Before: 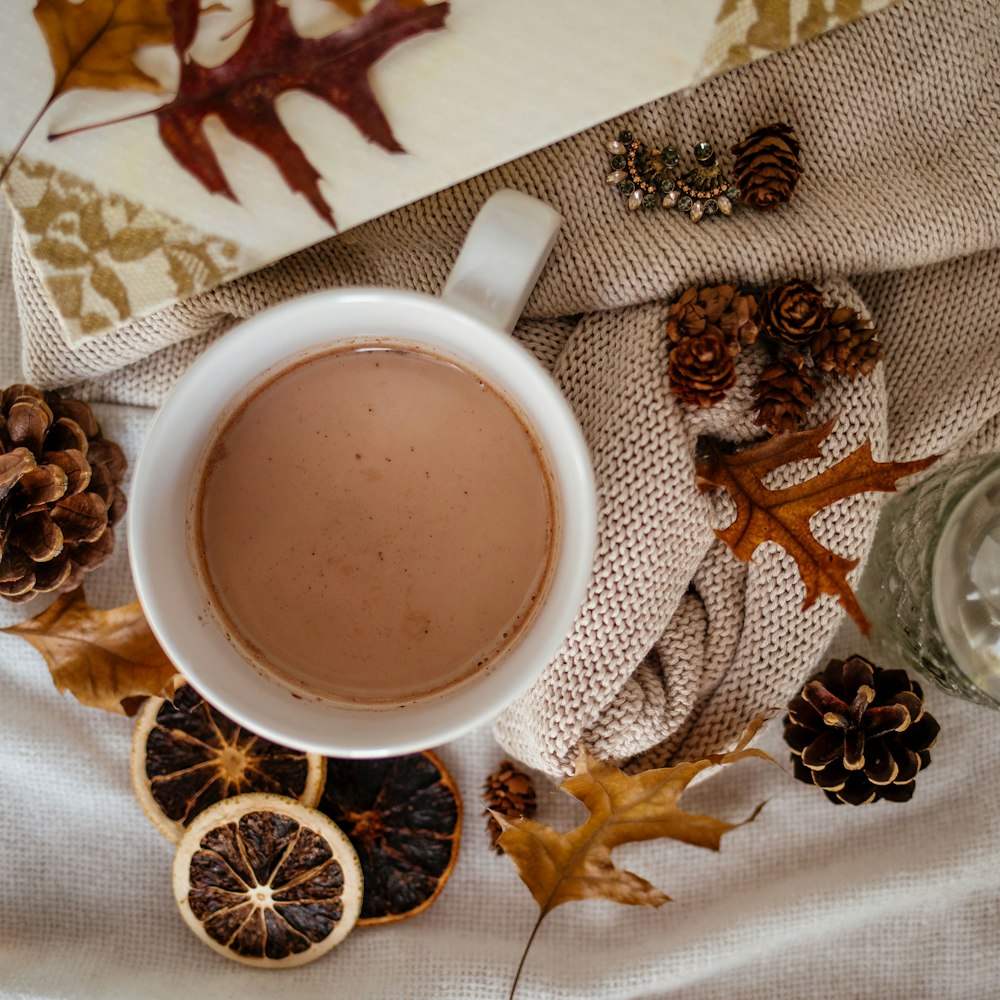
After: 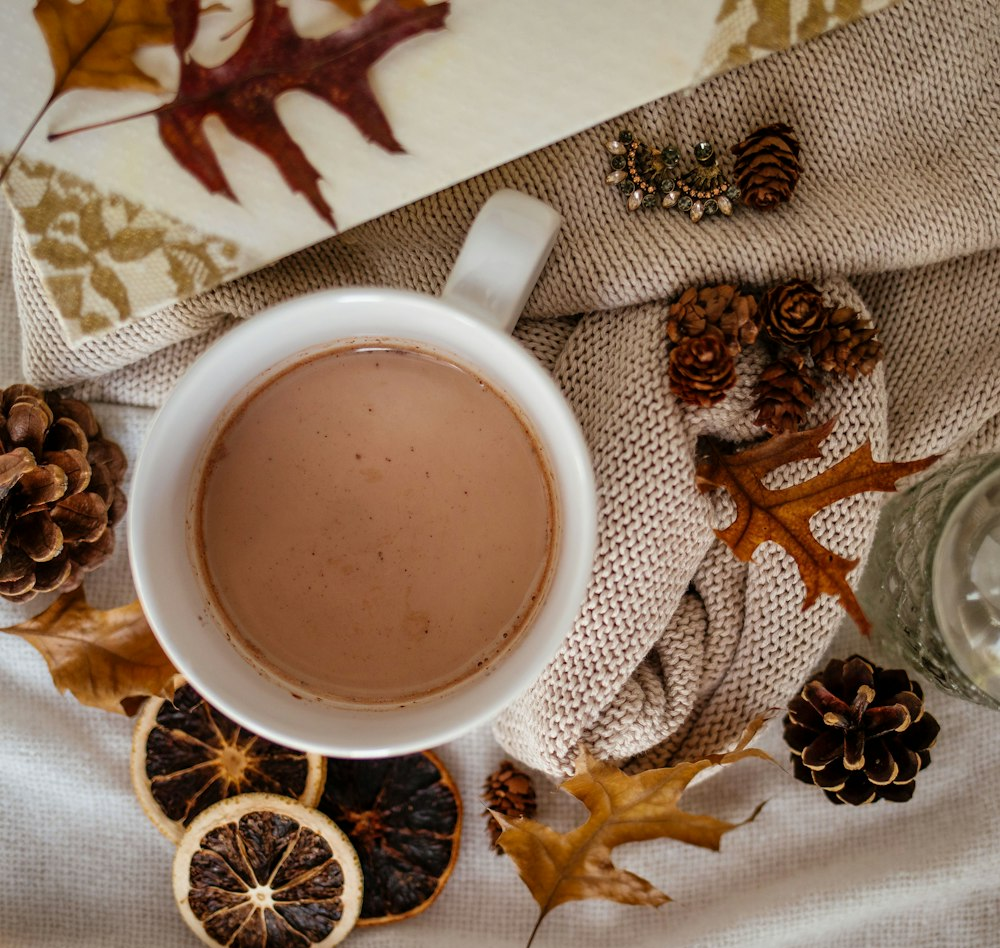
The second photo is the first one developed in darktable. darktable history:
crop and rotate: top 0.012%, bottom 5.113%
shadows and highlights: shadows 25.61, highlights -47.98, soften with gaussian
